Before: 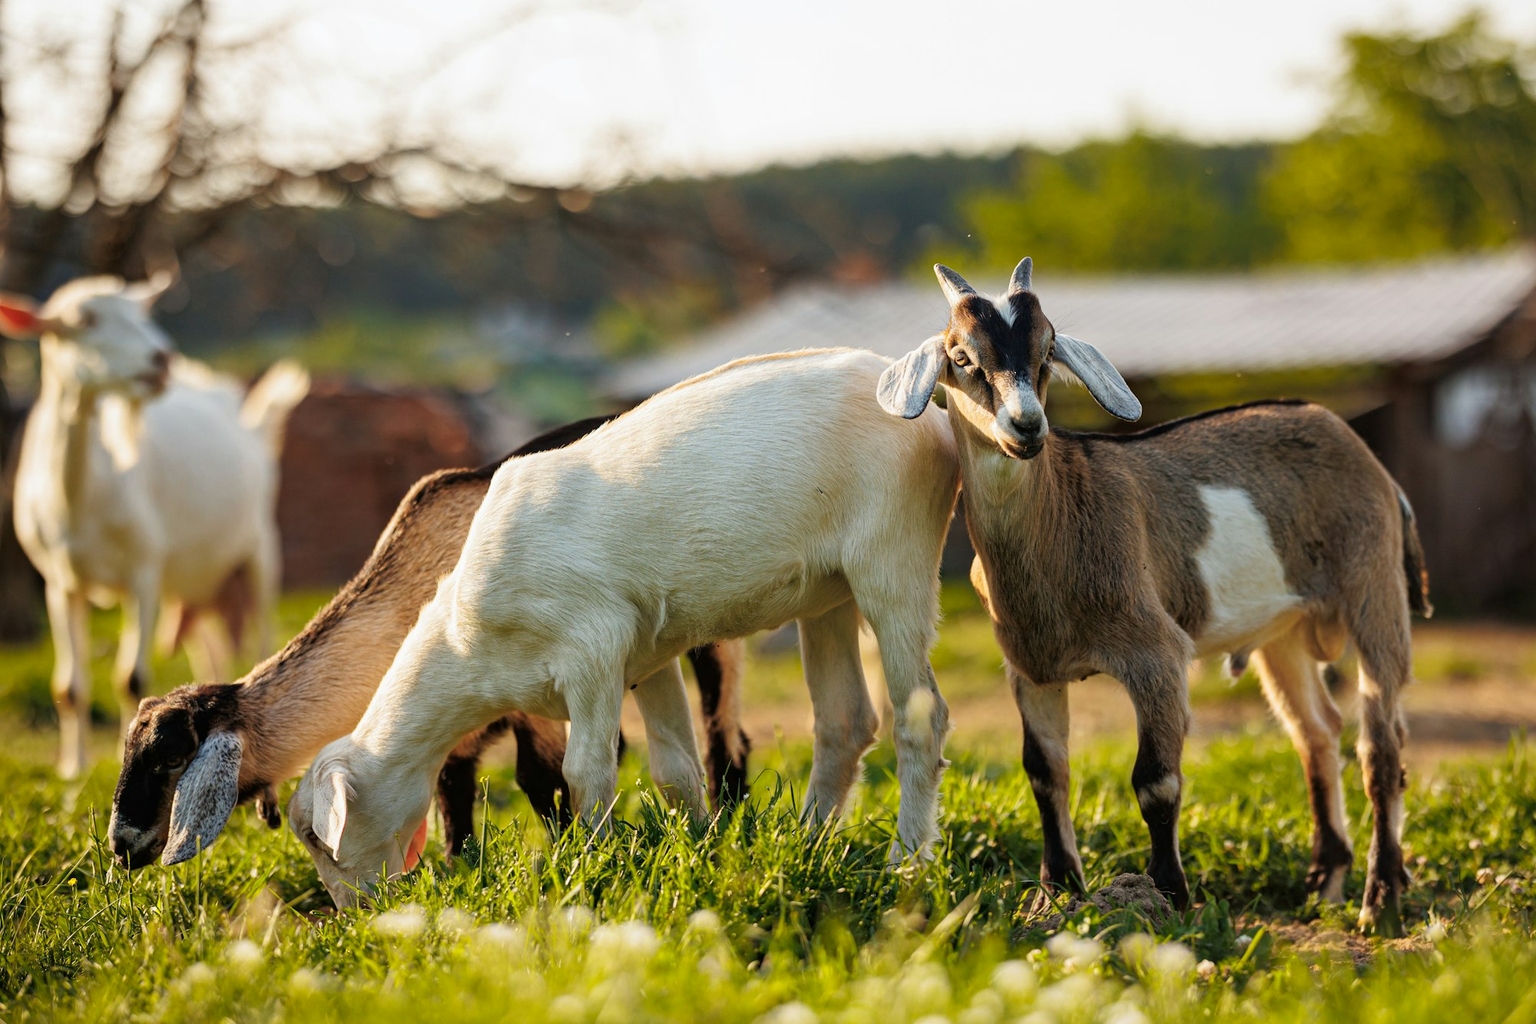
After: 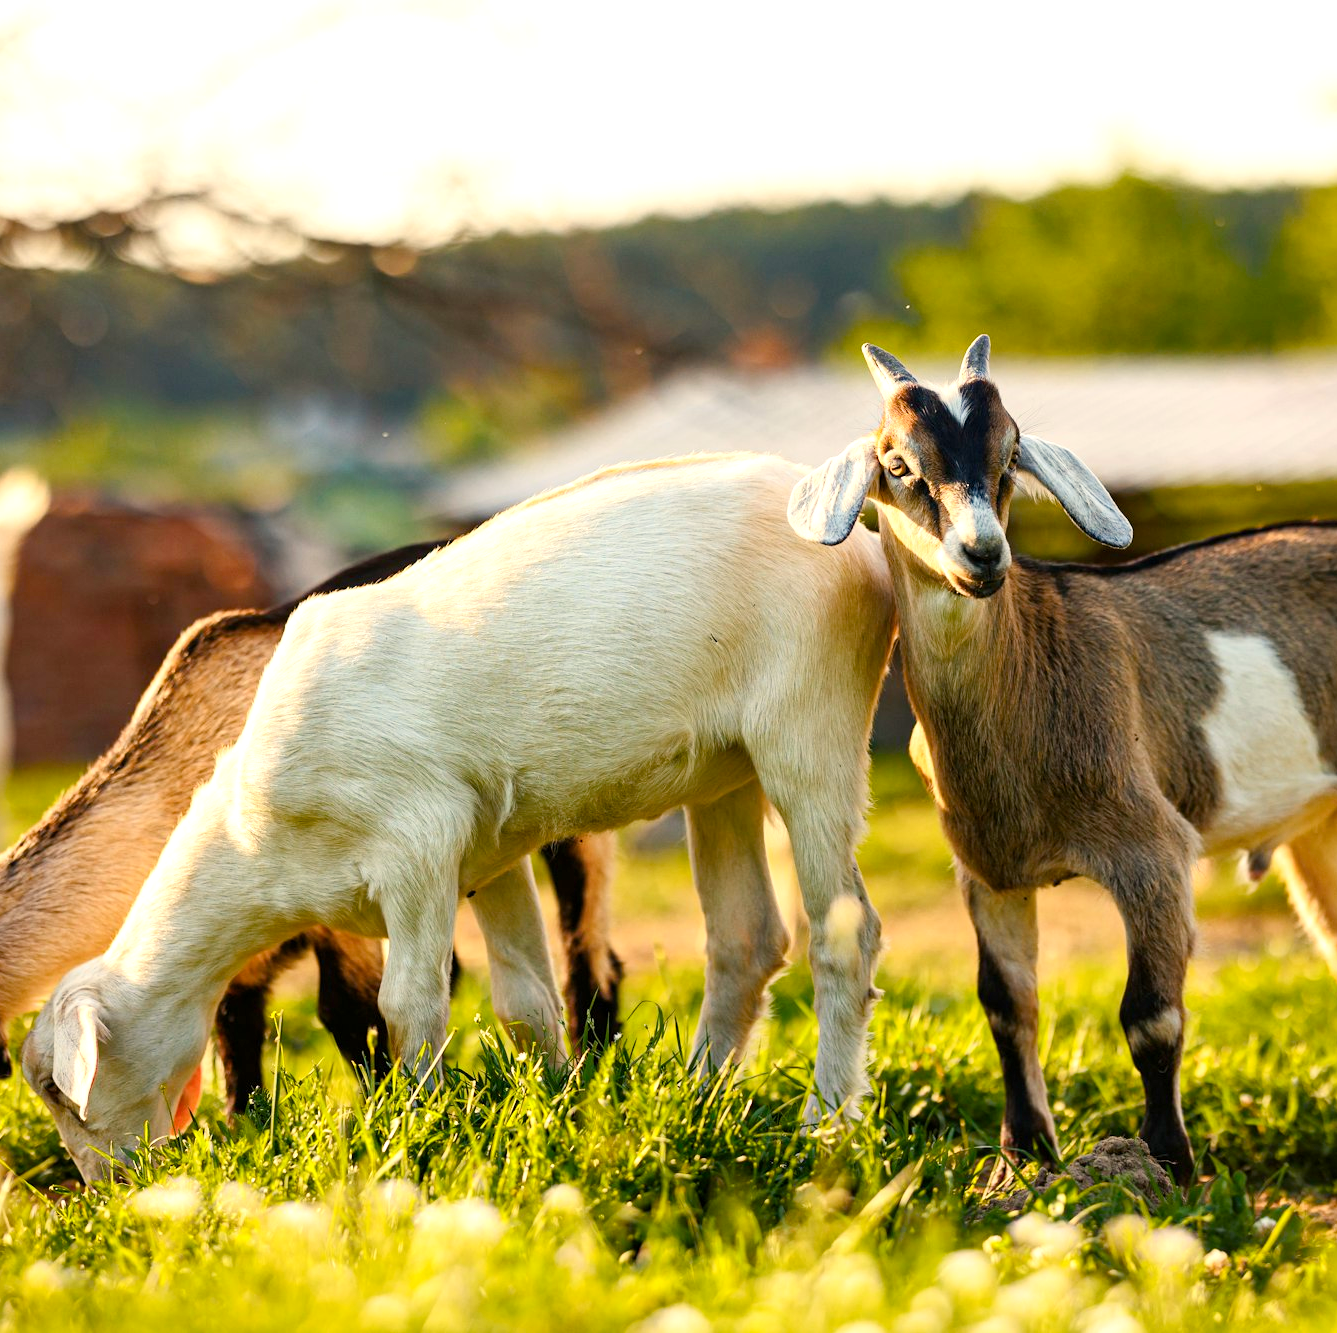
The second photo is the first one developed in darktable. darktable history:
exposure: black level correction 0.001, exposure 0.499 EV, compensate exposure bias true, compensate highlight preservation false
crop and rotate: left 17.738%, right 15.408%
color balance rgb: highlights gain › chroma 2.972%, highlights gain › hue 73.76°, perceptual saturation grading › global saturation 21.174%, perceptual saturation grading › highlights -19.673%, perceptual saturation grading › shadows 29.677%
contrast brightness saturation: contrast 0.149, brightness 0.054
